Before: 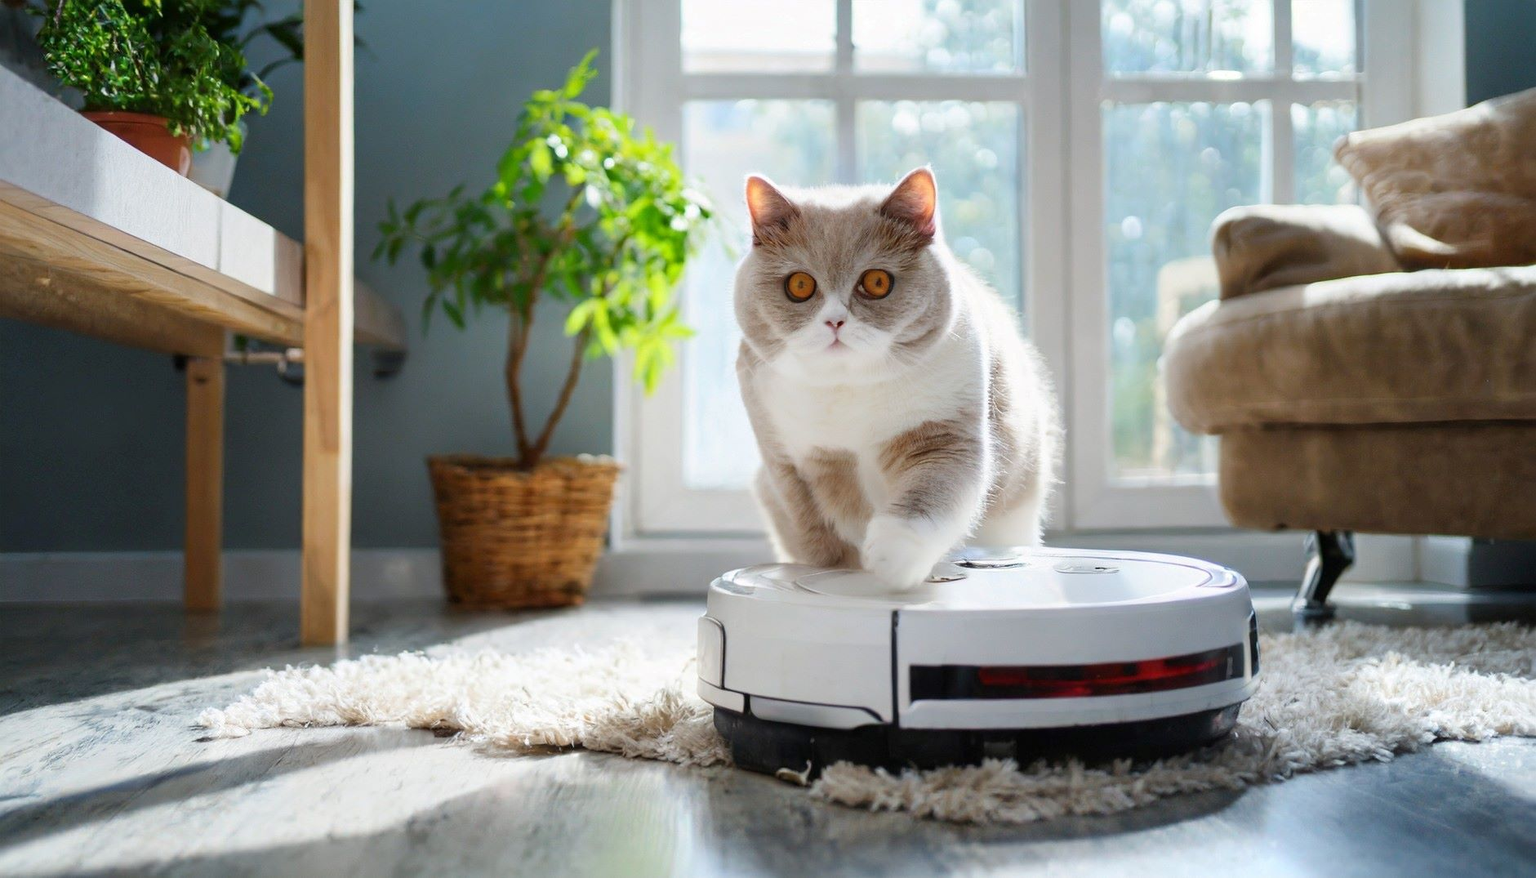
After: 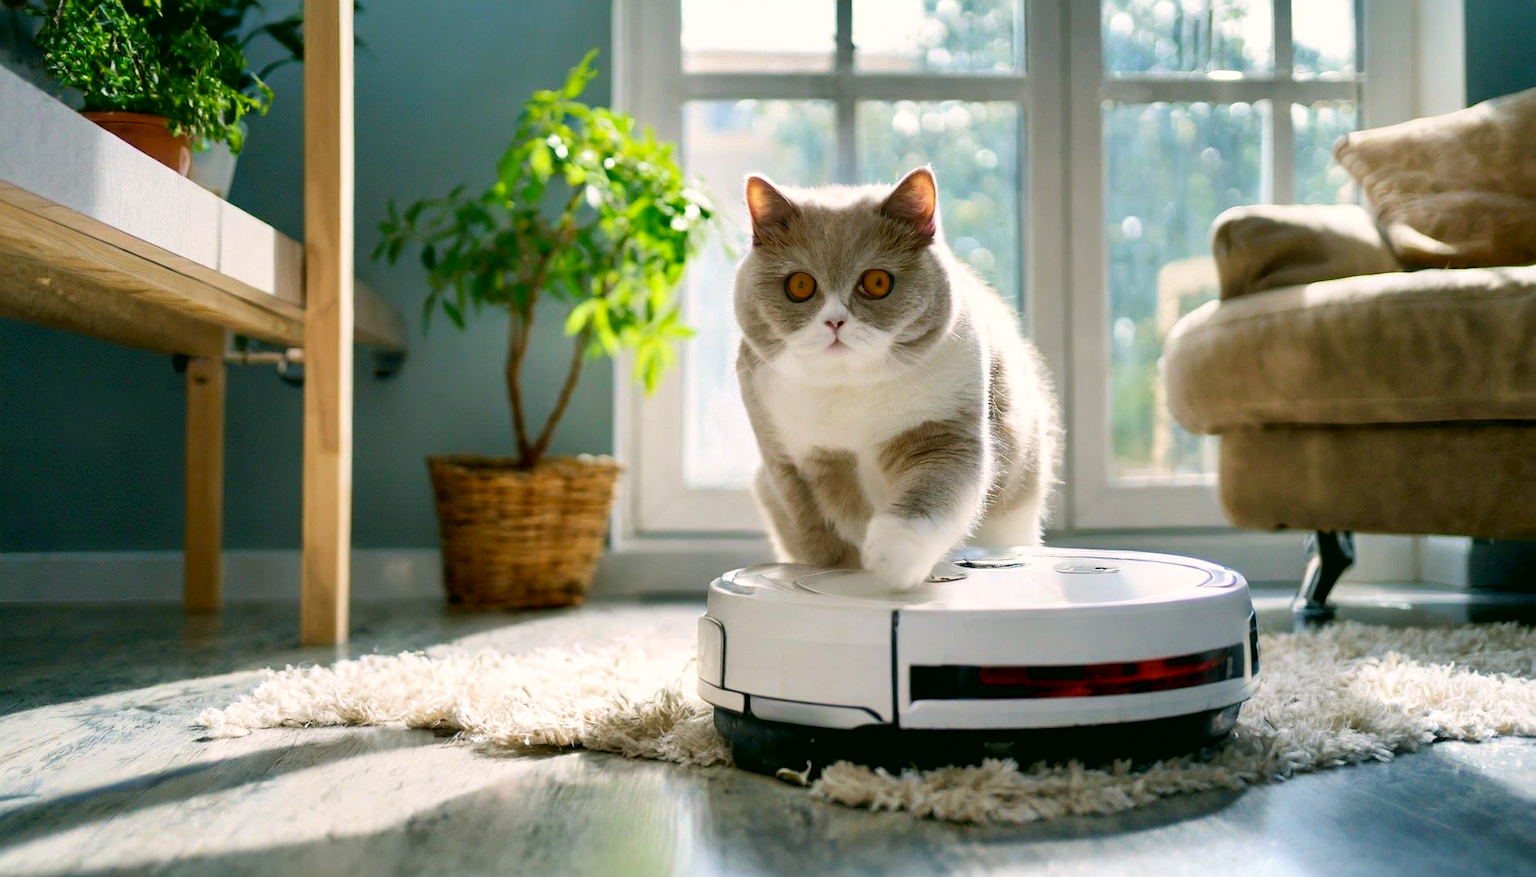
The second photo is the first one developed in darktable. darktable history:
shadows and highlights: radius 108.84, shadows 23.89, highlights -58.54, low approximation 0.01, soften with gaussian
color correction: highlights a* 4.13, highlights b* 4.96, shadows a* -7.95, shadows b* 4.58
exposure: black level correction 0.007, exposure 0.088 EV, compensate exposure bias true, compensate highlight preservation false
velvia: on, module defaults
